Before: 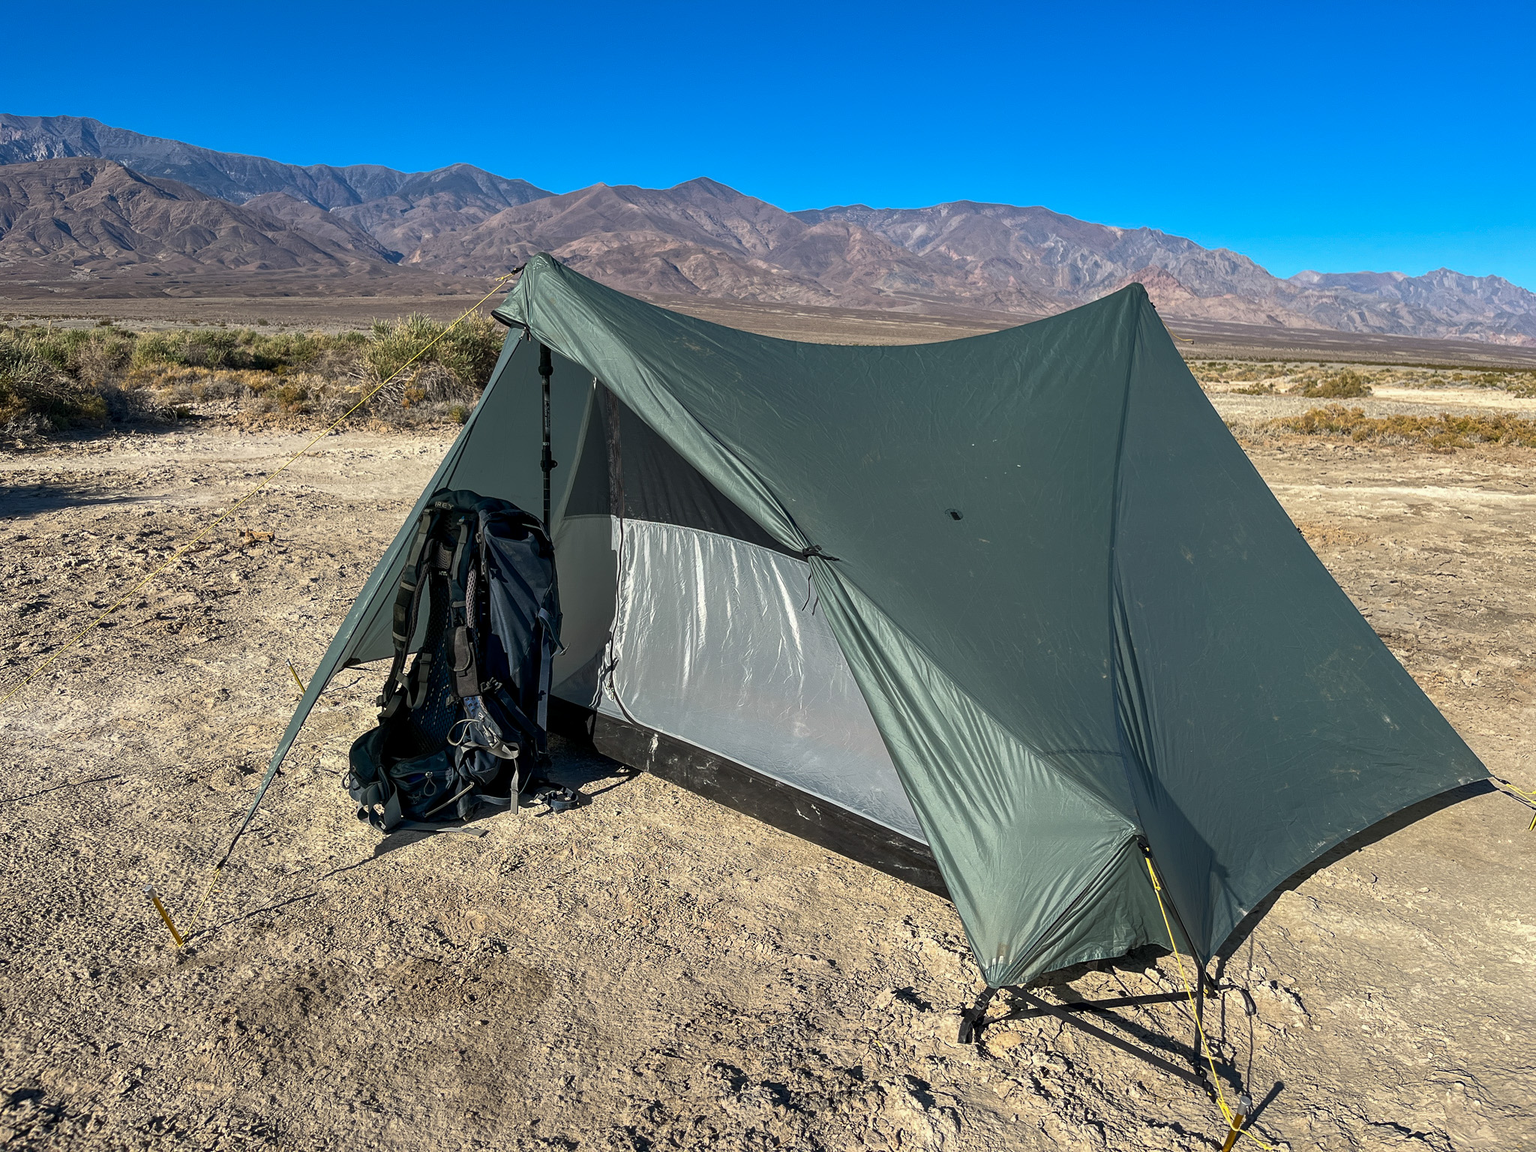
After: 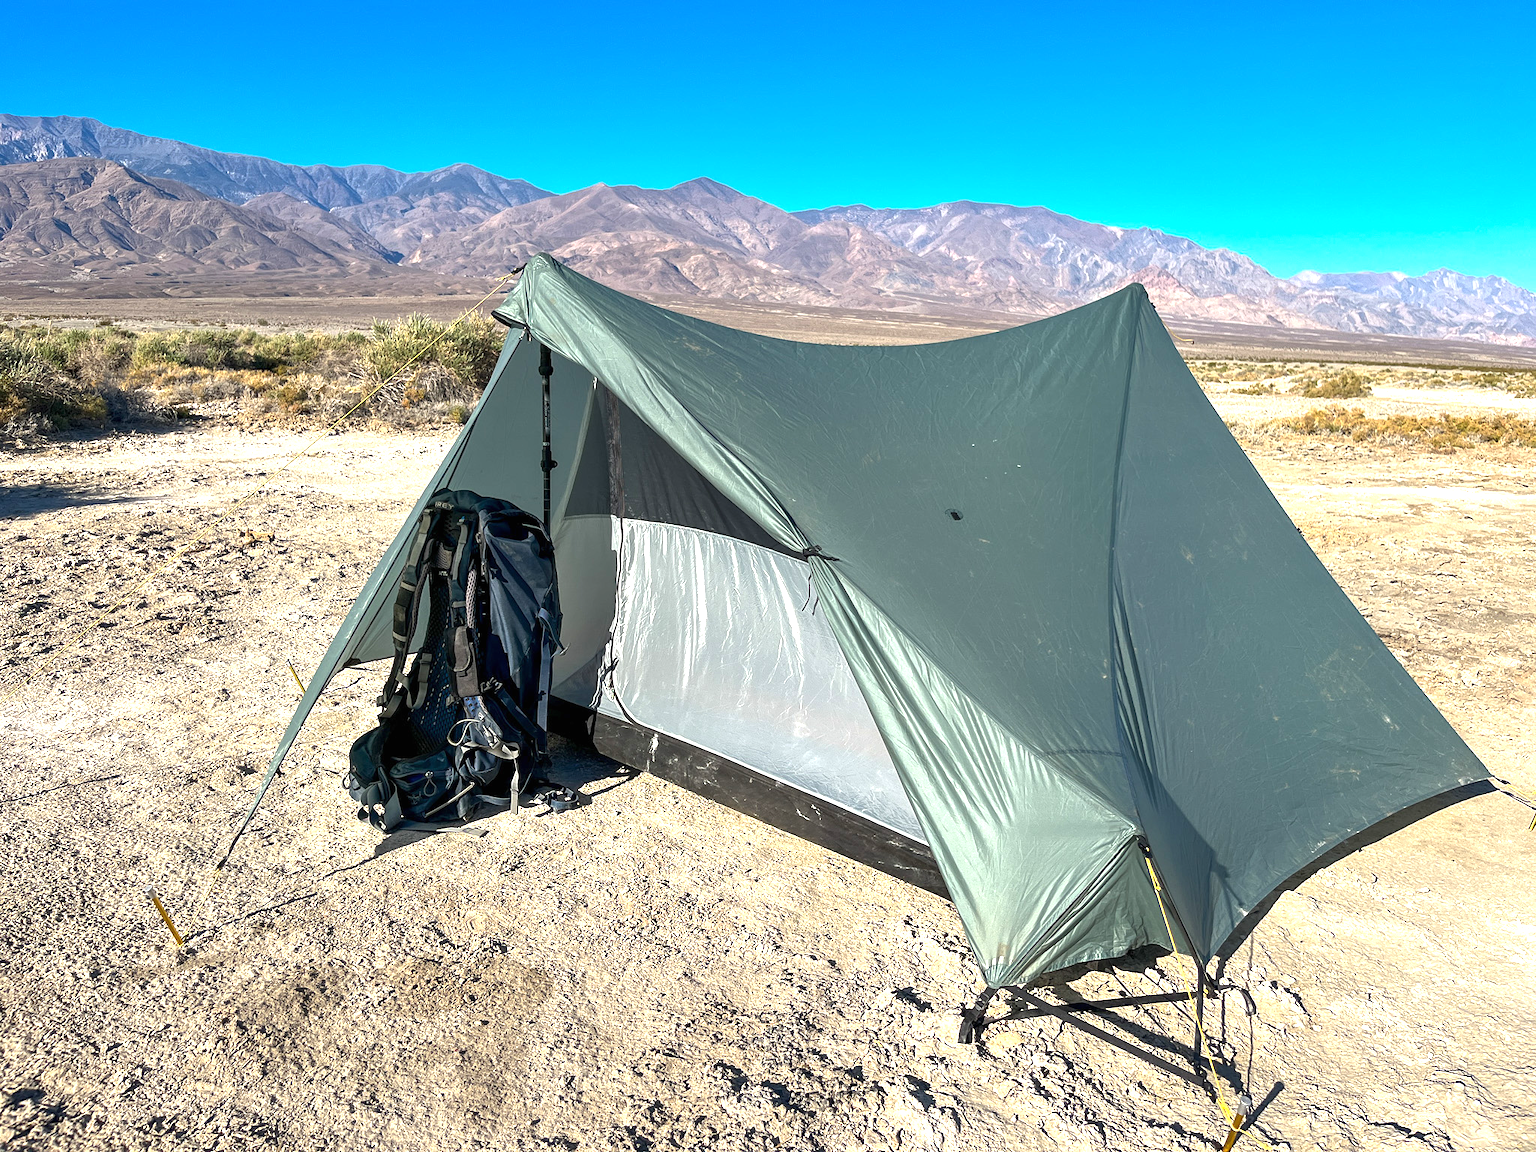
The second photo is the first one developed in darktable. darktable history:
exposure: black level correction 0, exposure 1.126 EV, compensate exposure bias true, compensate highlight preservation false
